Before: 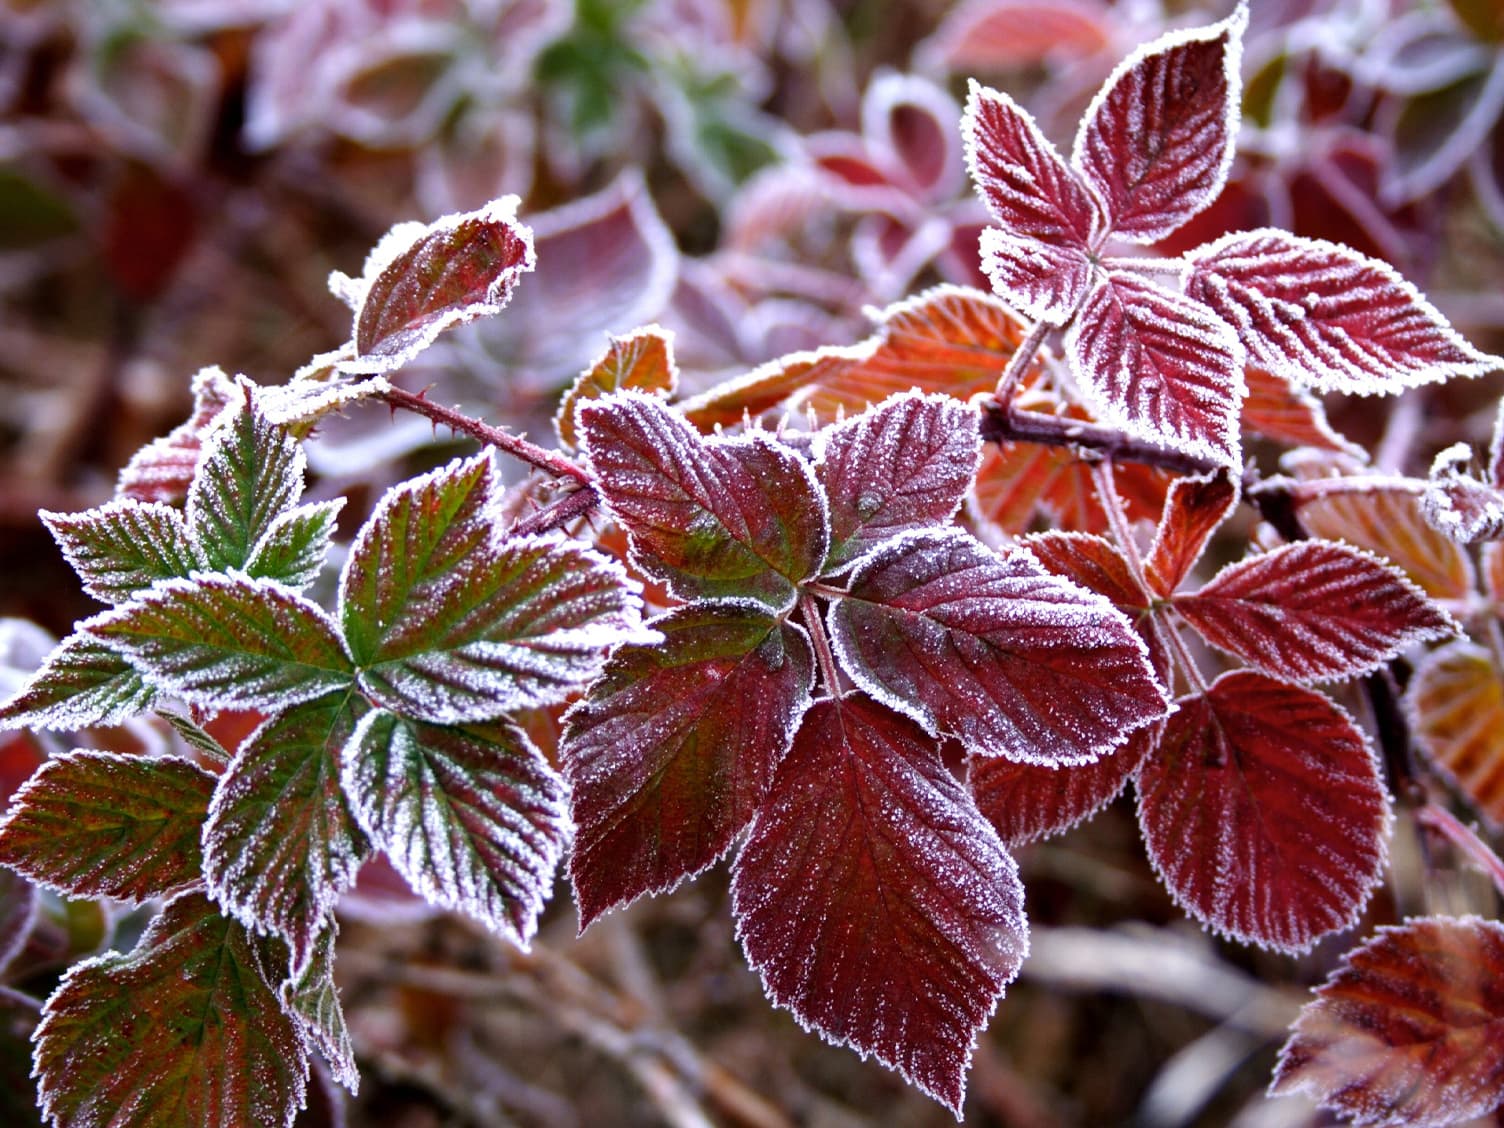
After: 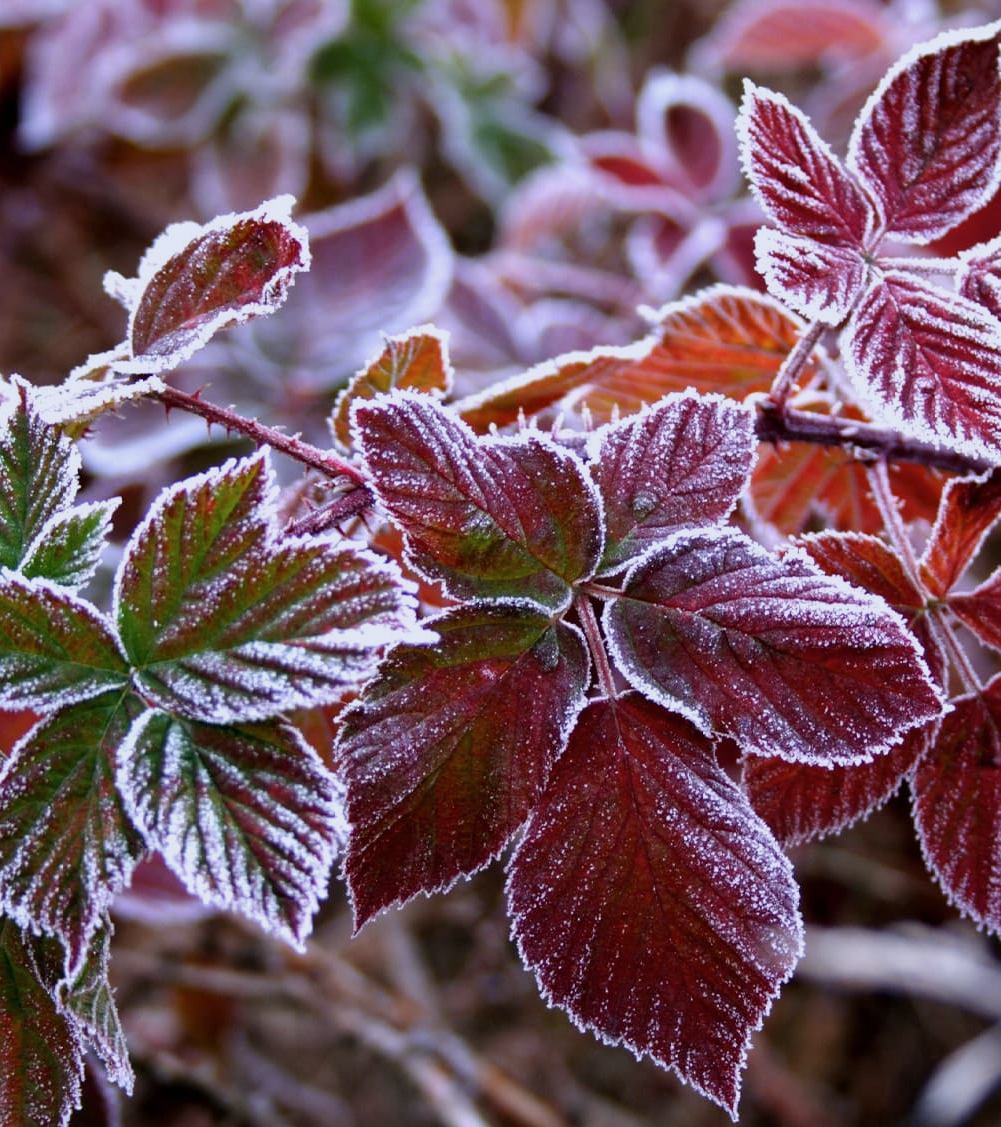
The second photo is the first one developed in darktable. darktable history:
exposure: exposure -0.342 EV, compensate highlight preservation false
crop and rotate: left 15.029%, right 18.39%
color calibration: illuminant as shot in camera, x 0.358, y 0.373, temperature 4628.91 K
